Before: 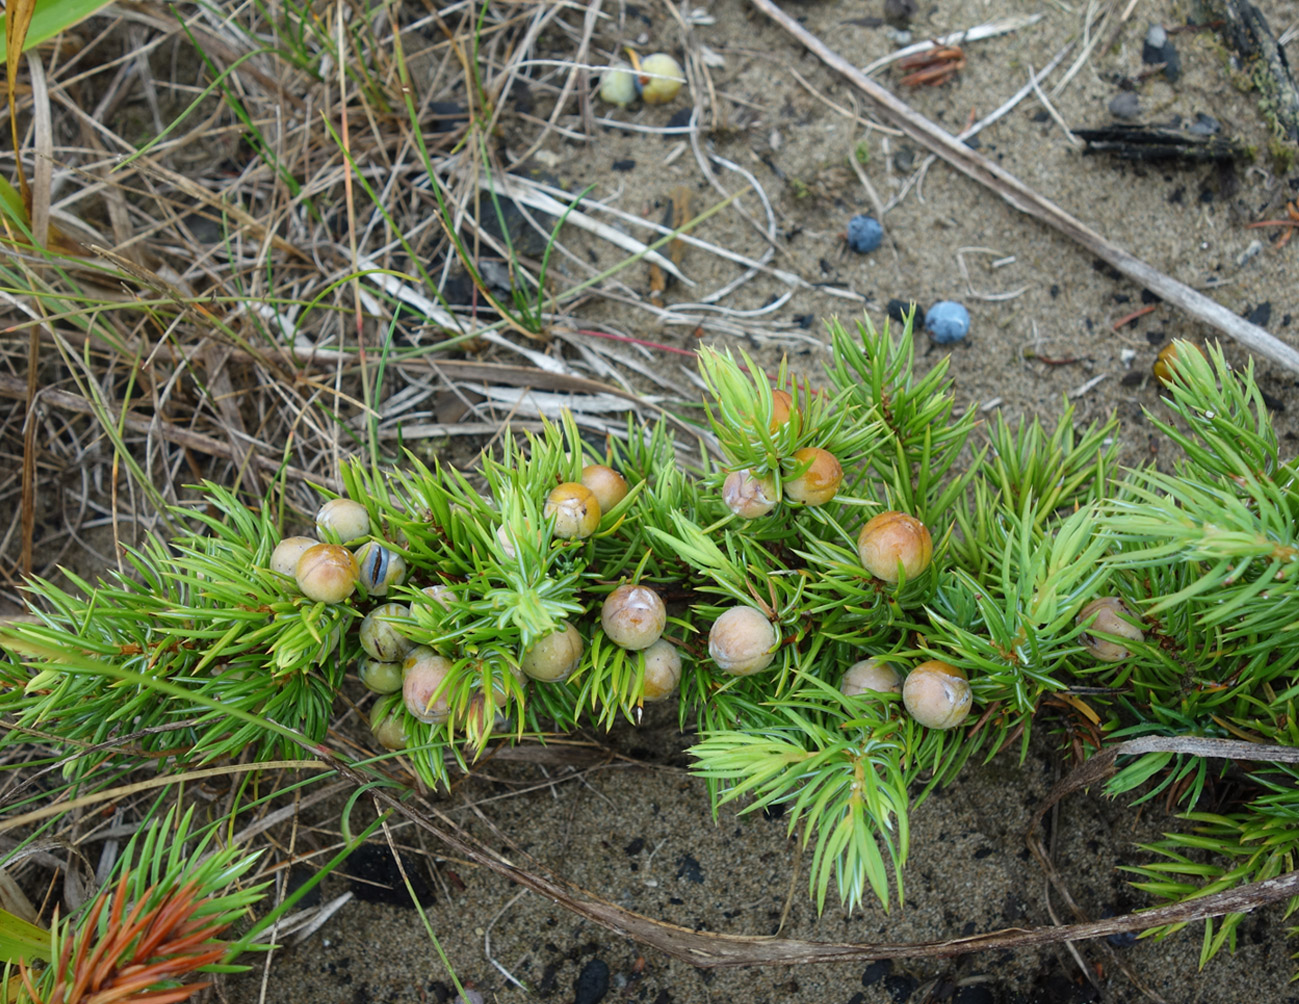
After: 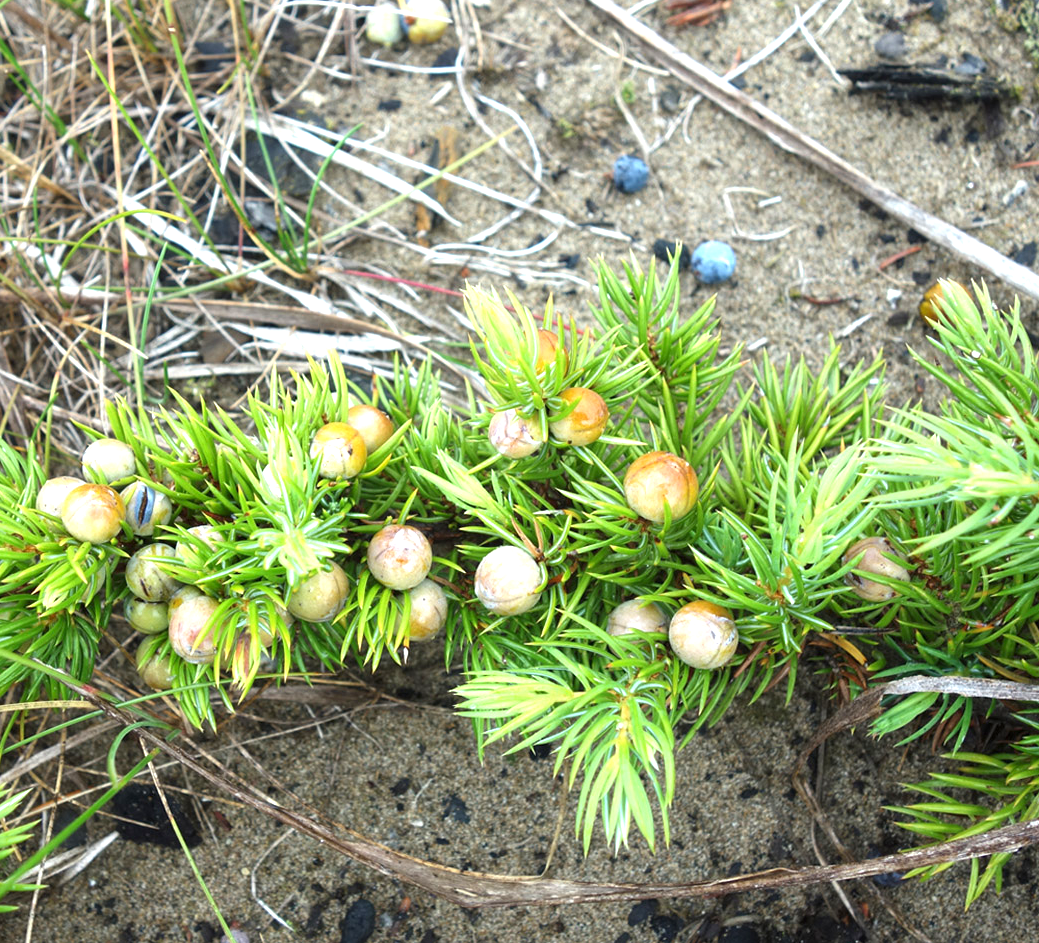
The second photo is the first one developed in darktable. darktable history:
crop and rotate: left 18.116%, top 6.006%, right 1.833%
base curve: curves: ch0 [(0, 0) (0.303, 0.277) (1, 1)]
exposure: exposure 1.156 EV, compensate highlight preservation false
